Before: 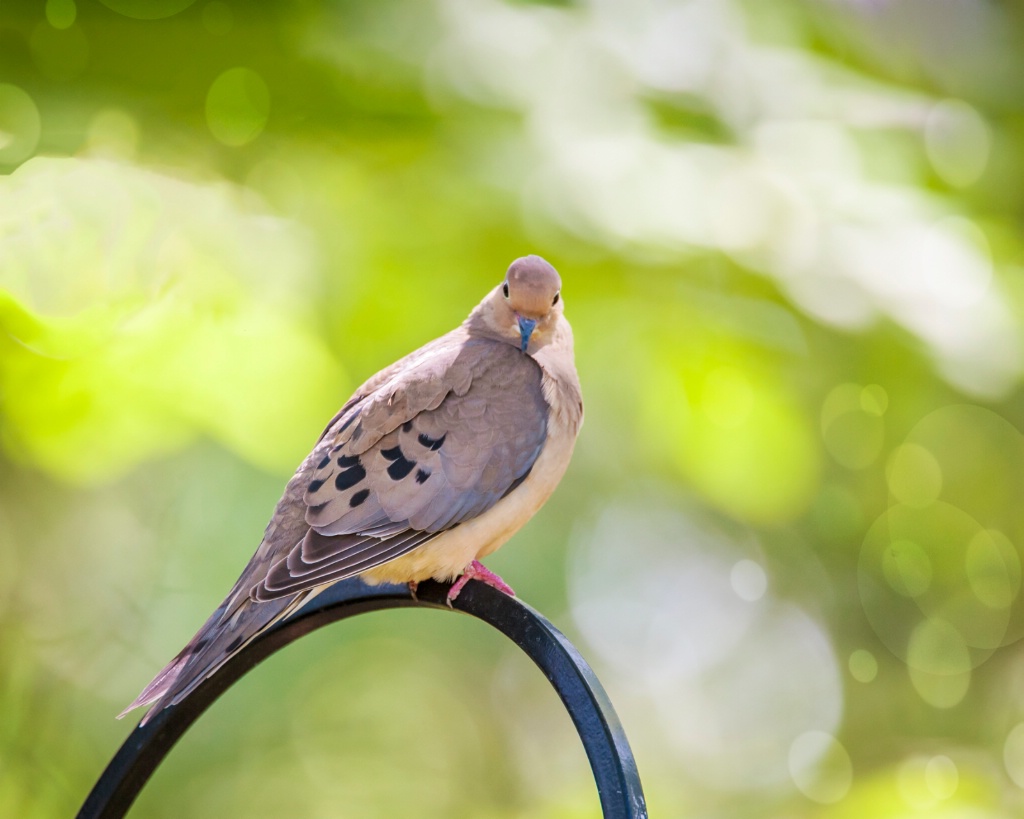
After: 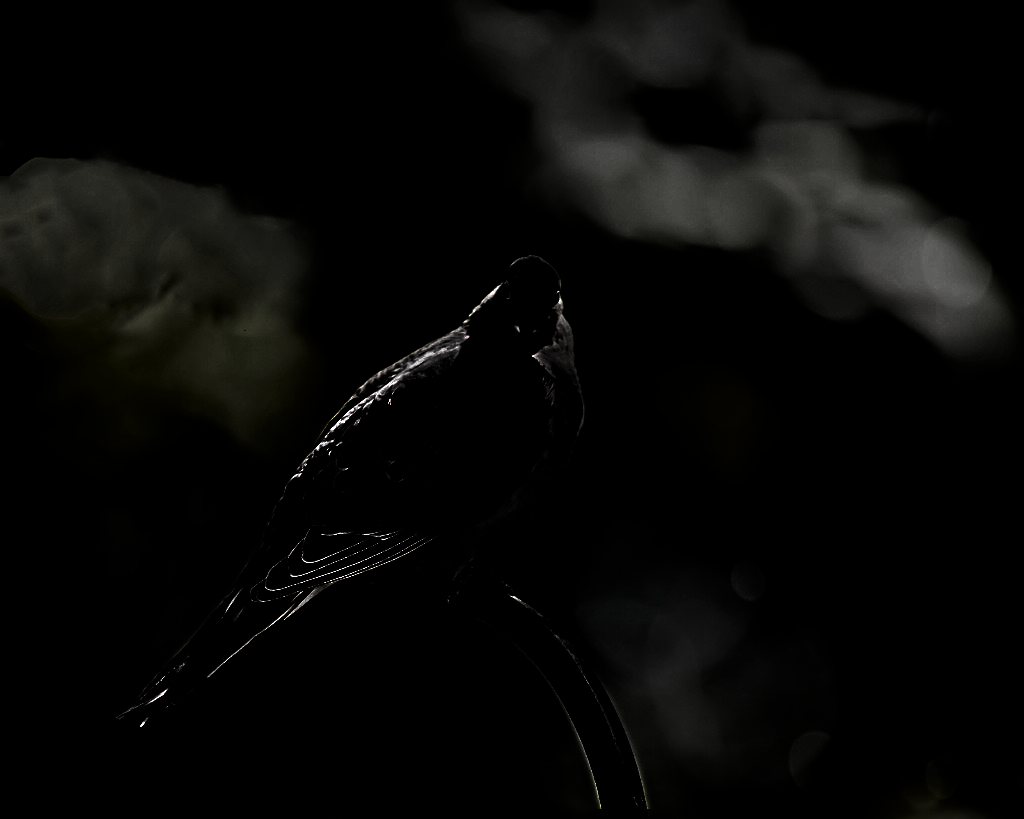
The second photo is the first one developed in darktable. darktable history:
sharpen: radius 3.734, amount 0.922
color balance rgb: shadows lift › hue 86.51°, perceptual saturation grading › global saturation 24.953%, saturation formula JzAzBz (2021)
tone curve: curves: ch0 [(0, 0) (0.23, 0.189) (0.486, 0.52) (0.822, 0.825) (0.994, 0.955)]; ch1 [(0, 0) (0.226, 0.261) (0.379, 0.442) (0.469, 0.468) (0.495, 0.498) (0.514, 0.509) (0.561, 0.603) (0.59, 0.656) (1, 1)]; ch2 [(0, 0) (0.269, 0.299) (0.459, 0.43) (0.498, 0.5) (0.523, 0.52) (0.586, 0.569) (0.635, 0.617) (0.659, 0.681) (0.718, 0.764) (1, 1)], preserve colors none
levels: black 8.55%, levels [0.721, 0.937, 0.997]
